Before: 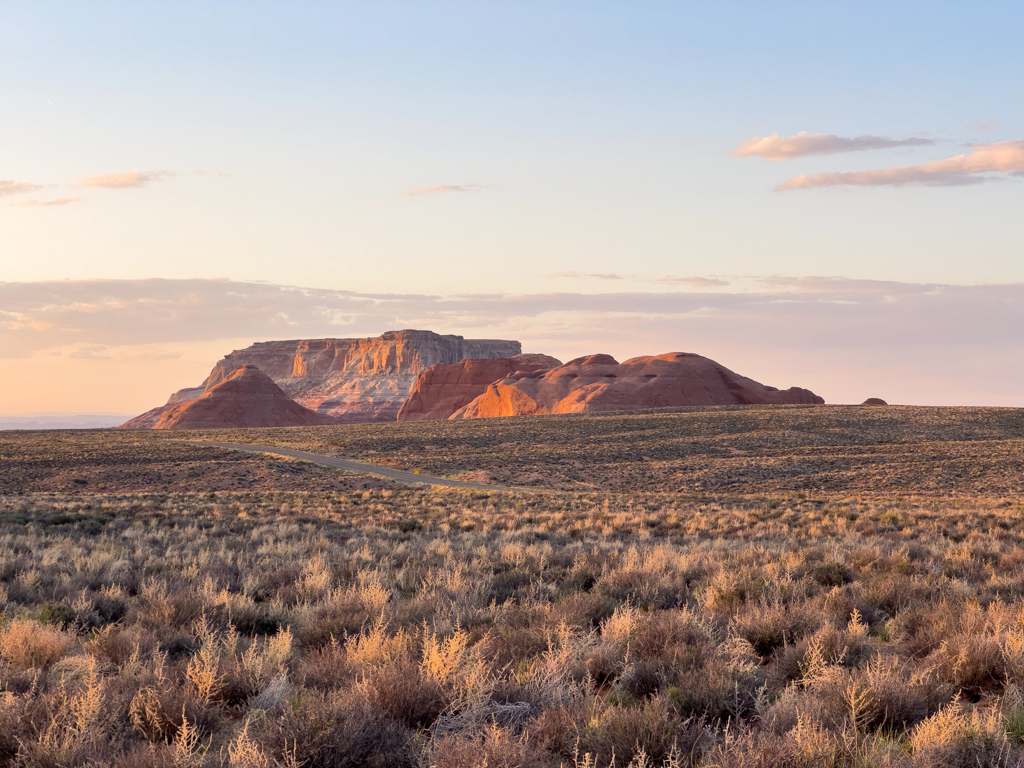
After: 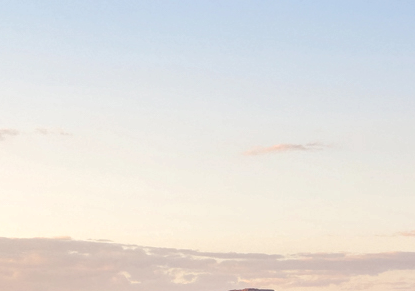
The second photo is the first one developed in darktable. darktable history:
local contrast: highlights 66%, shadows 33%, detail 166%, midtone range 0.2
crop: left 15.452%, top 5.459%, right 43.956%, bottom 56.62%
